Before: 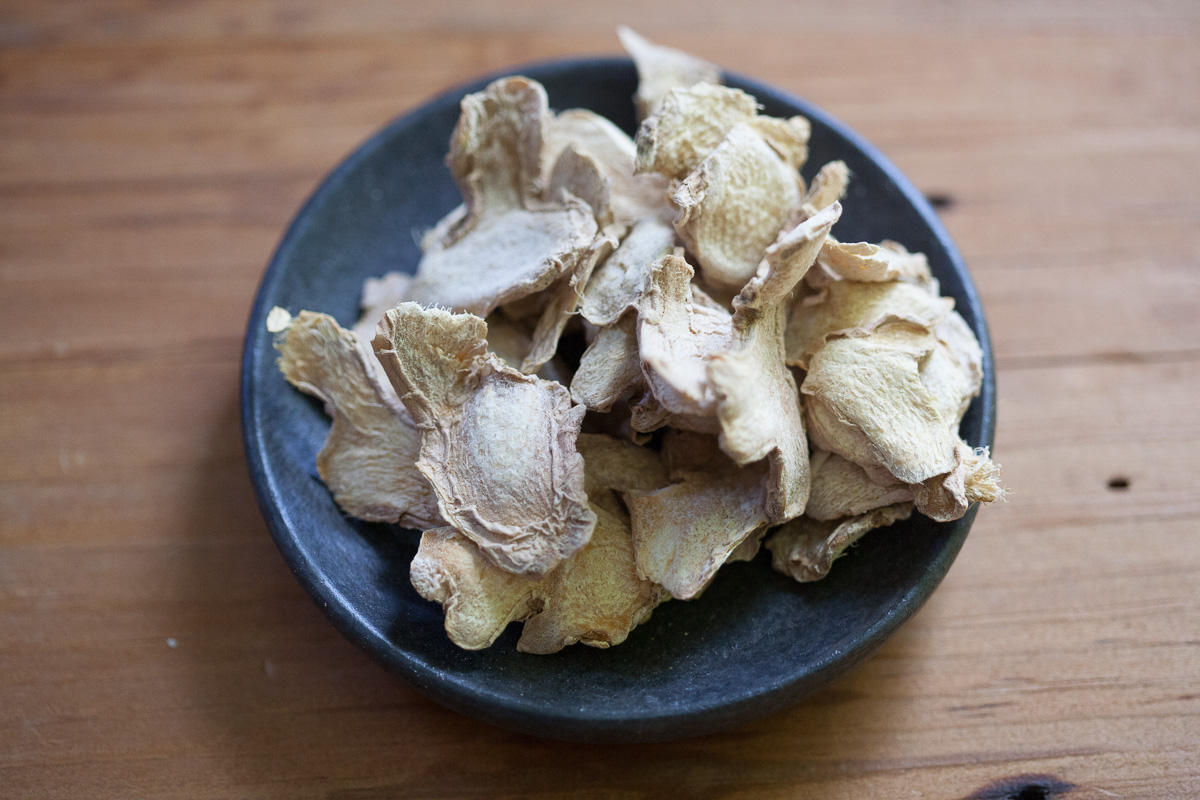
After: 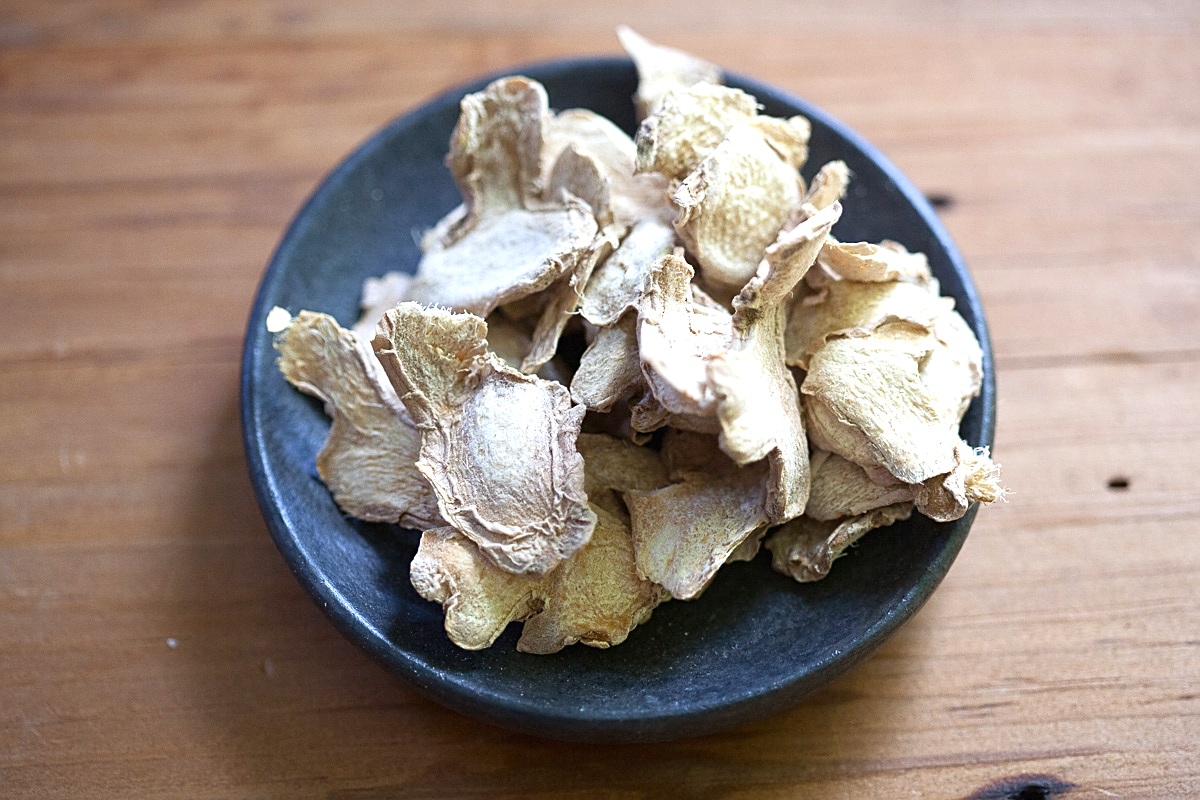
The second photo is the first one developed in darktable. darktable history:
exposure: exposure 0.6 EV, compensate highlight preservation false
contrast brightness saturation: contrast 0.03, brightness -0.04
sharpen: on, module defaults
local contrast: mode bilateral grid, contrast 100, coarseness 100, detail 91%, midtone range 0.2
